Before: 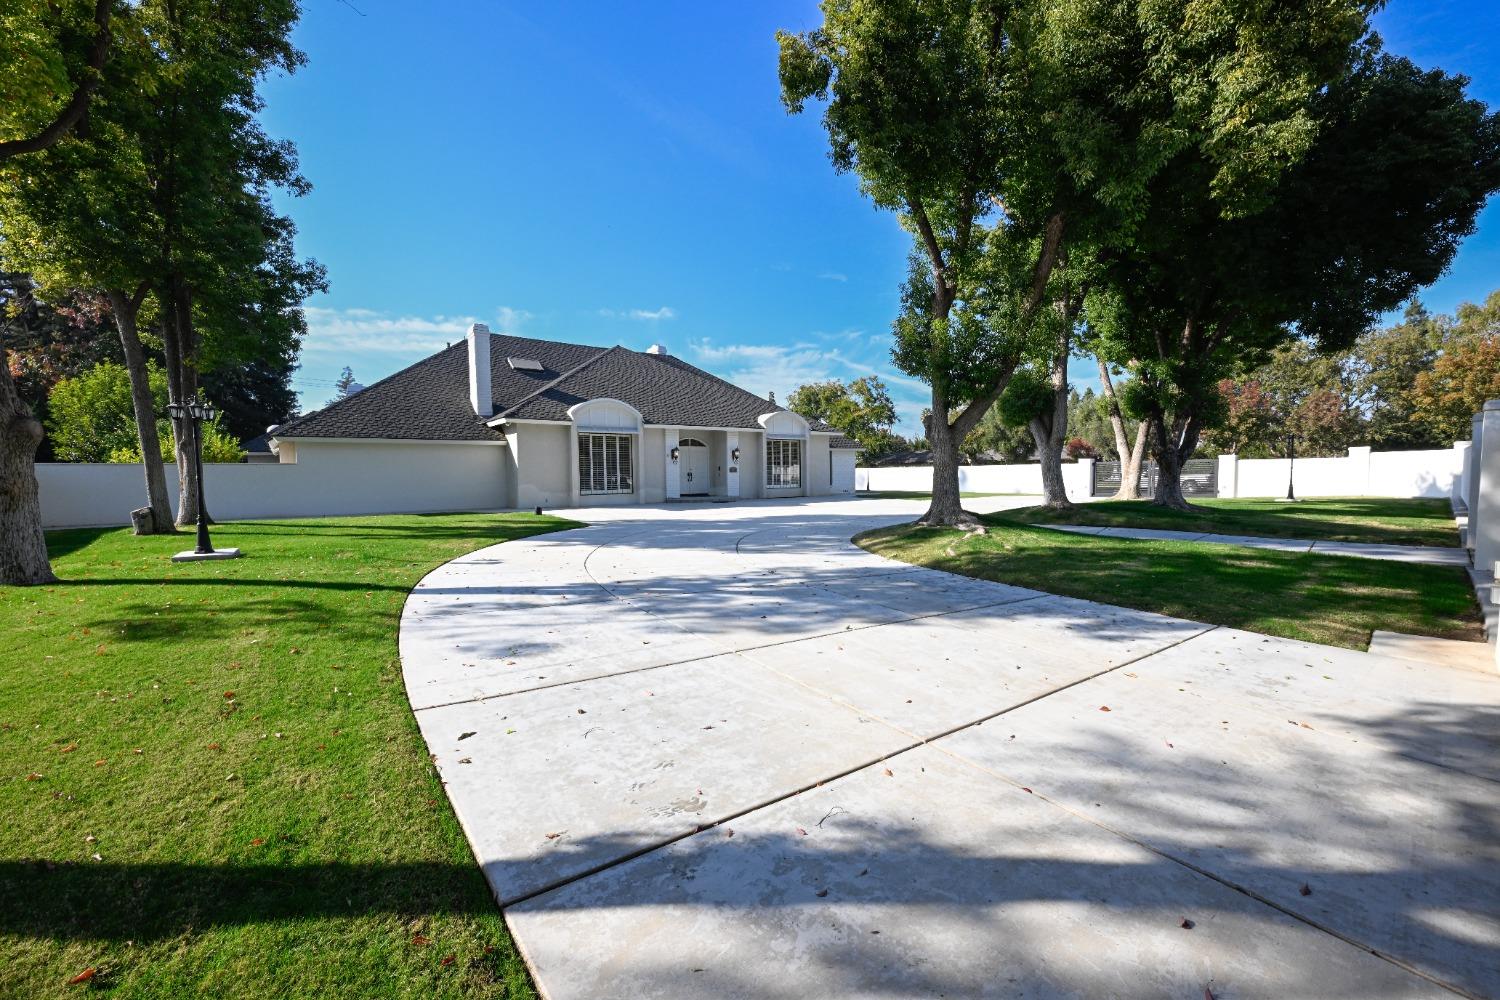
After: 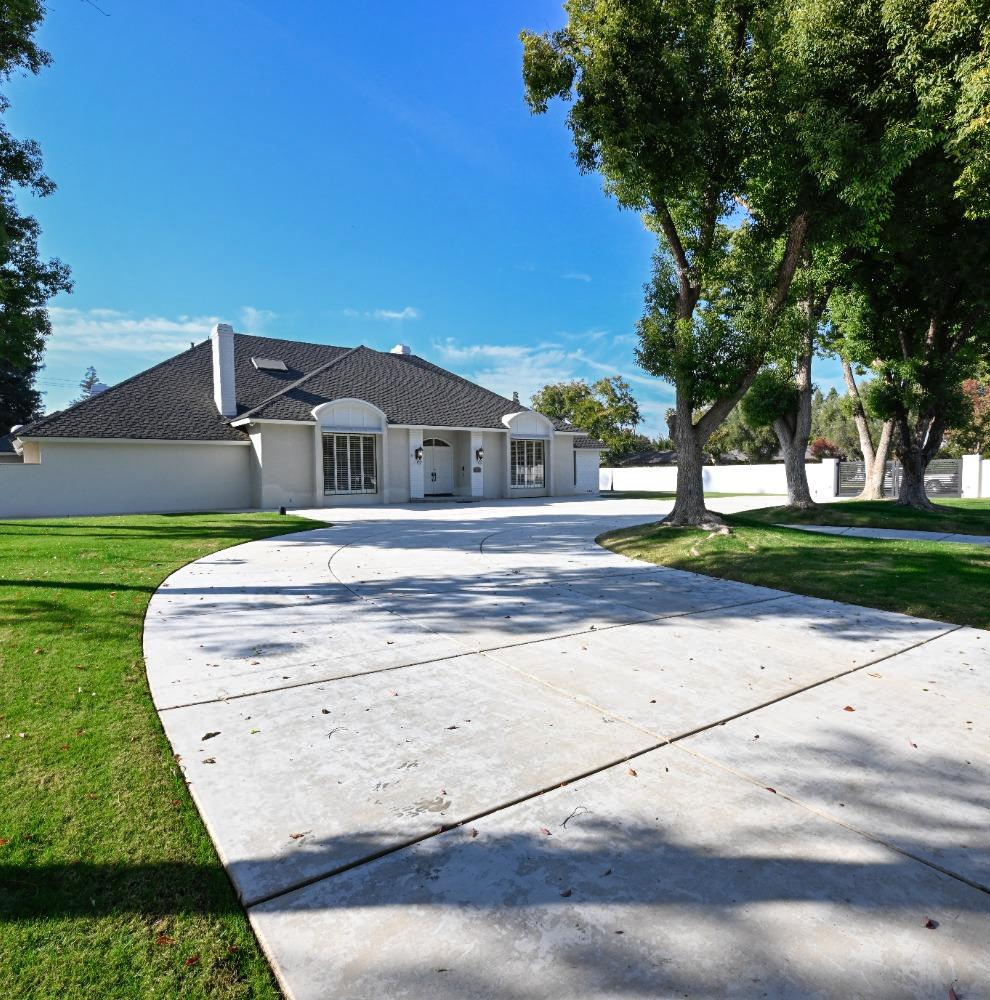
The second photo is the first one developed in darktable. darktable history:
crop: left 17.106%, right 16.865%
shadows and highlights: low approximation 0.01, soften with gaussian
